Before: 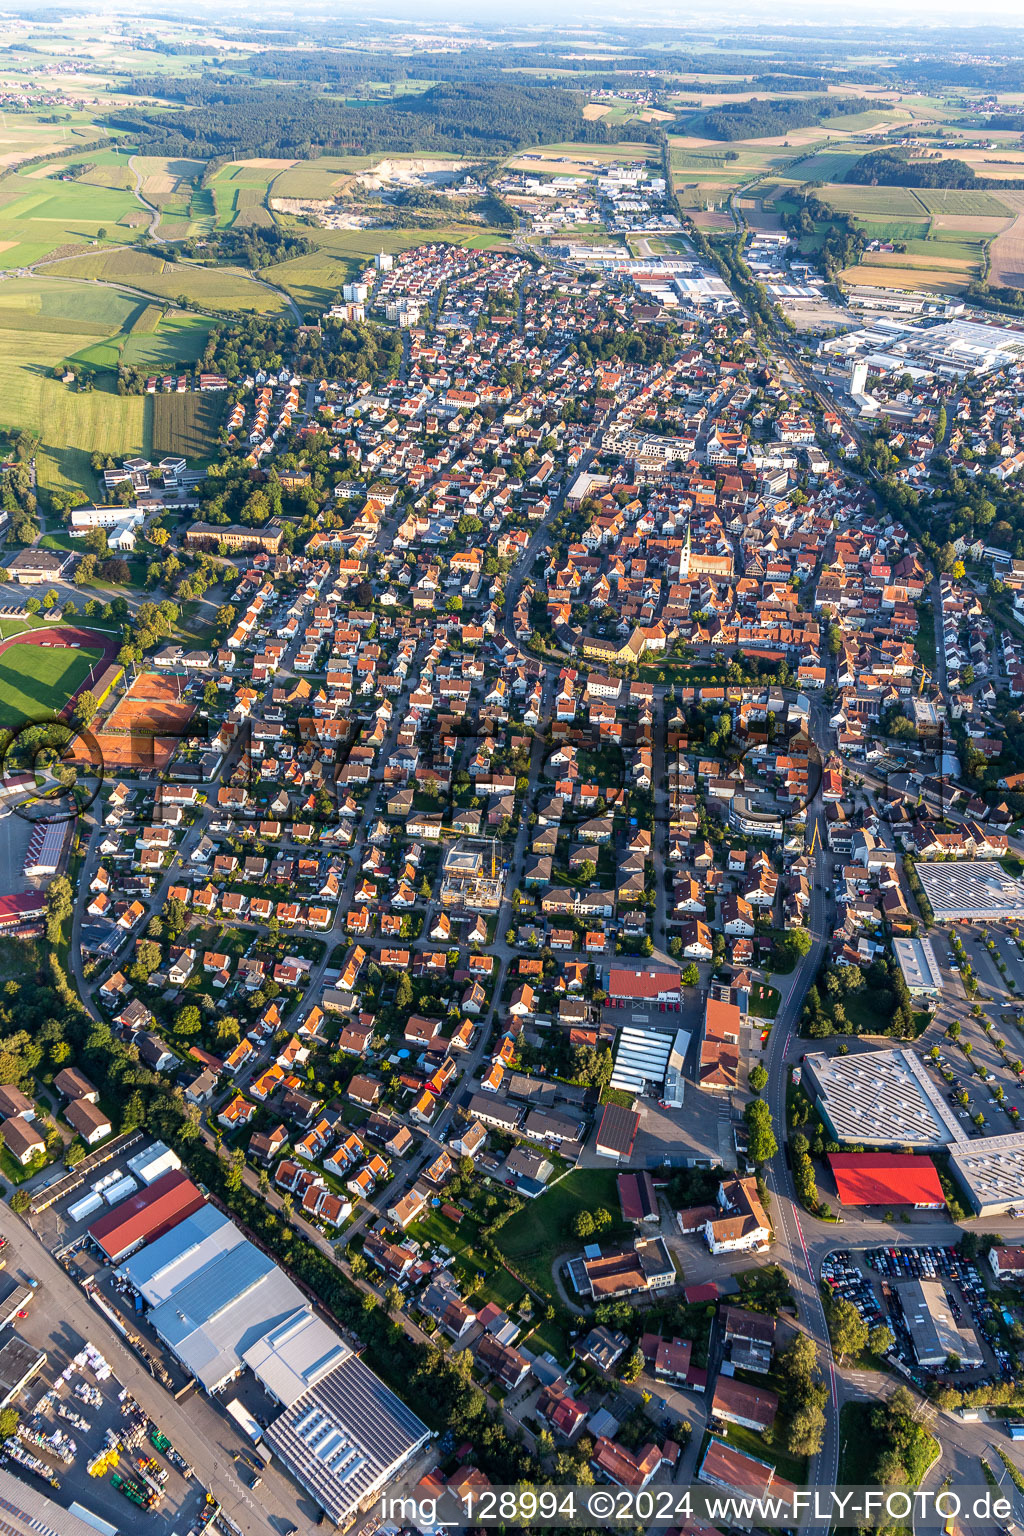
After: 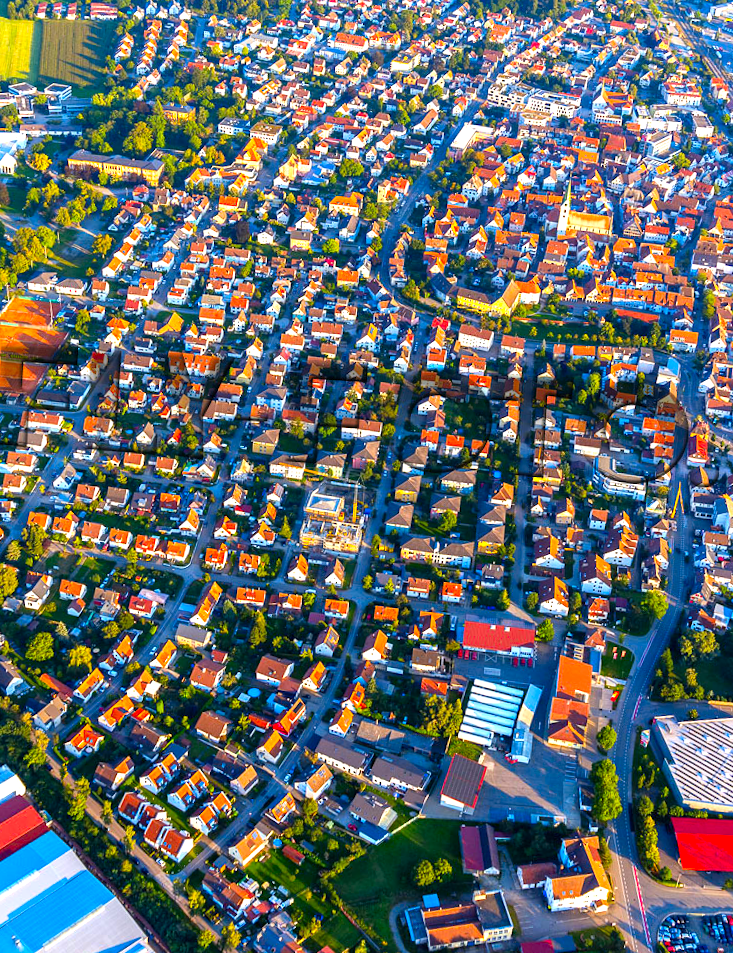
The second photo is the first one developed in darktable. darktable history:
exposure: exposure 0.6 EV, compensate highlight preservation false
white balance: emerald 1
color contrast: green-magenta contrast 1.55, blue-yellow contrast 1.83
crop and rotate: angle -3.37°, left 9.79%, top 20.73%, right 12.42%, bottom 11.82%
